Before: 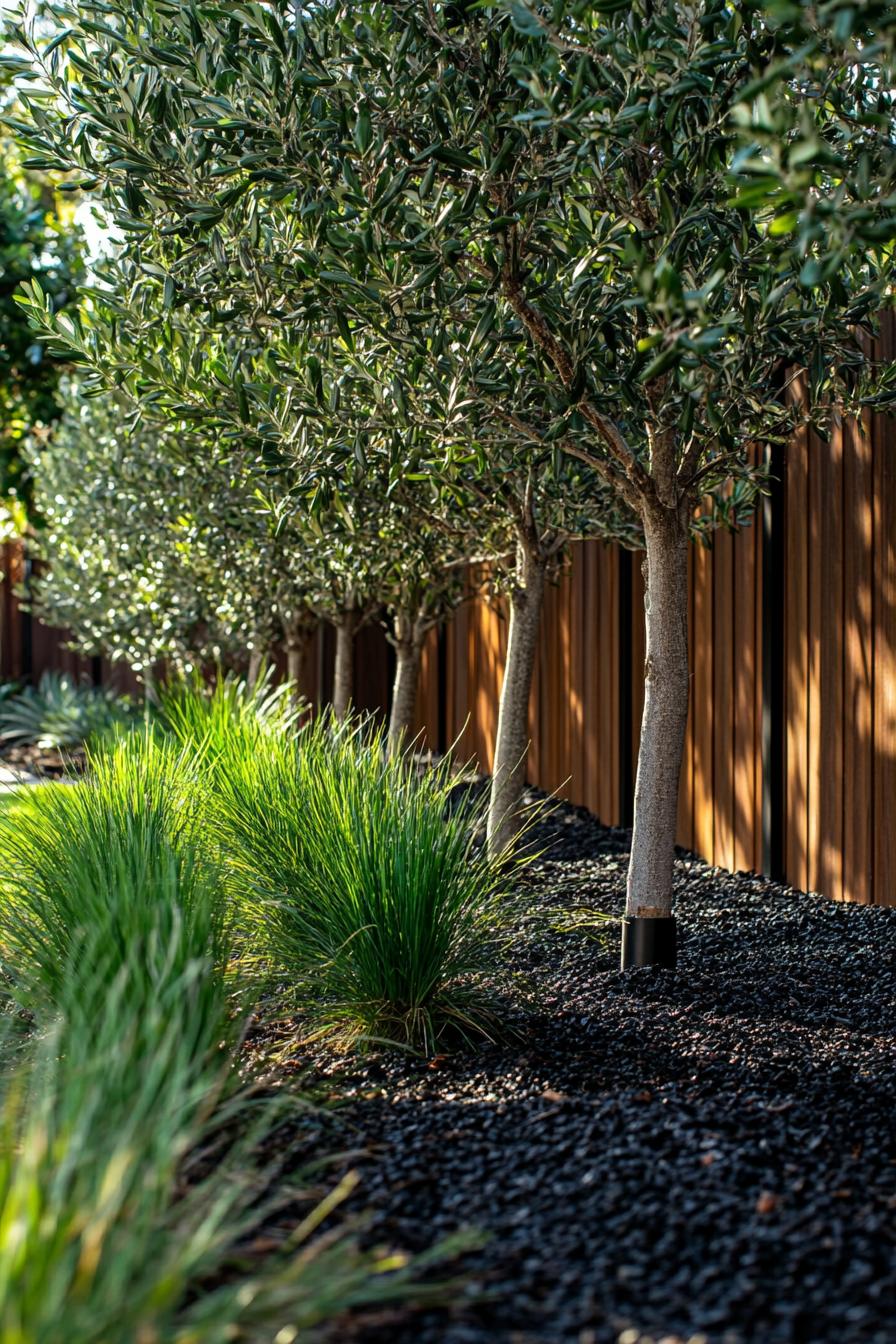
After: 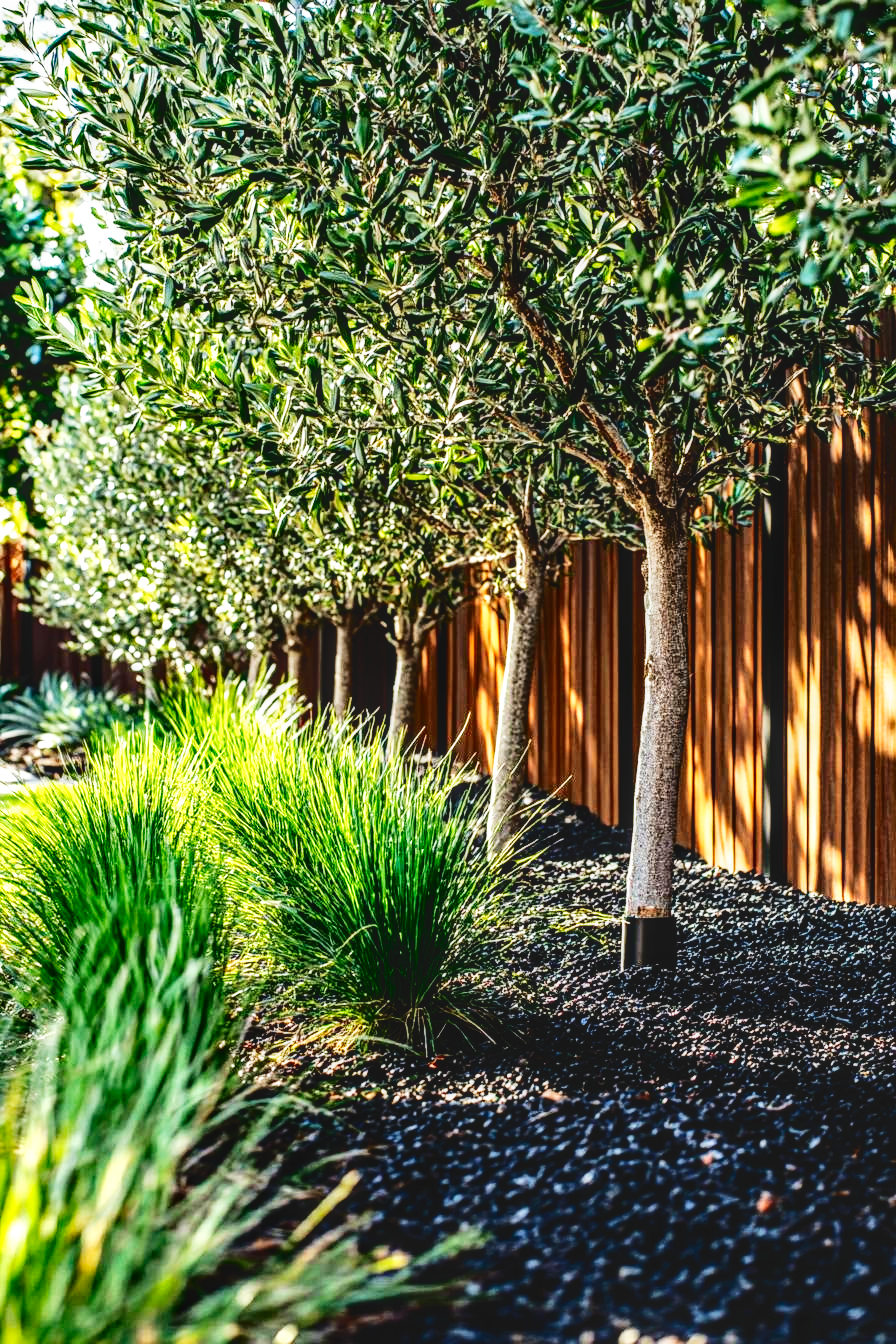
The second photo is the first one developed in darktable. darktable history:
local contrast: highlights 36%, detail 135%
tone curve: curves: ch0 [(0, 0) (0.003, 0.074) (0.011, 0.079) (0.025, 0.083) (0.044, 0.095) (0.069, 0.097) (0.1, 0.11) (0.136, 0.131) (0.177, 0.159) (0.224, 0.209) (0.277, 0.279) (0.335, 0.367) (0.399, 0.455) (0.468, 0.538) (0.543, 0.621) (0.623, 0.699) (0.709, 0.782) (0.801, 0.848) (0.898, 0.924) (1, 1)], color space Lab, independent channels, preserve colors none
shadows and highlights: shadows 24.14, highlights -77.8, soften with gaussian
base curve: curves: ch0 [(0, 0) (0.007, 0.004) (0.027, 0.03) (0.046, 0.07) (0.207, 0.54) (0.442, 0.872) (0.673, 0.972) (1, 1)], preserve colors none
